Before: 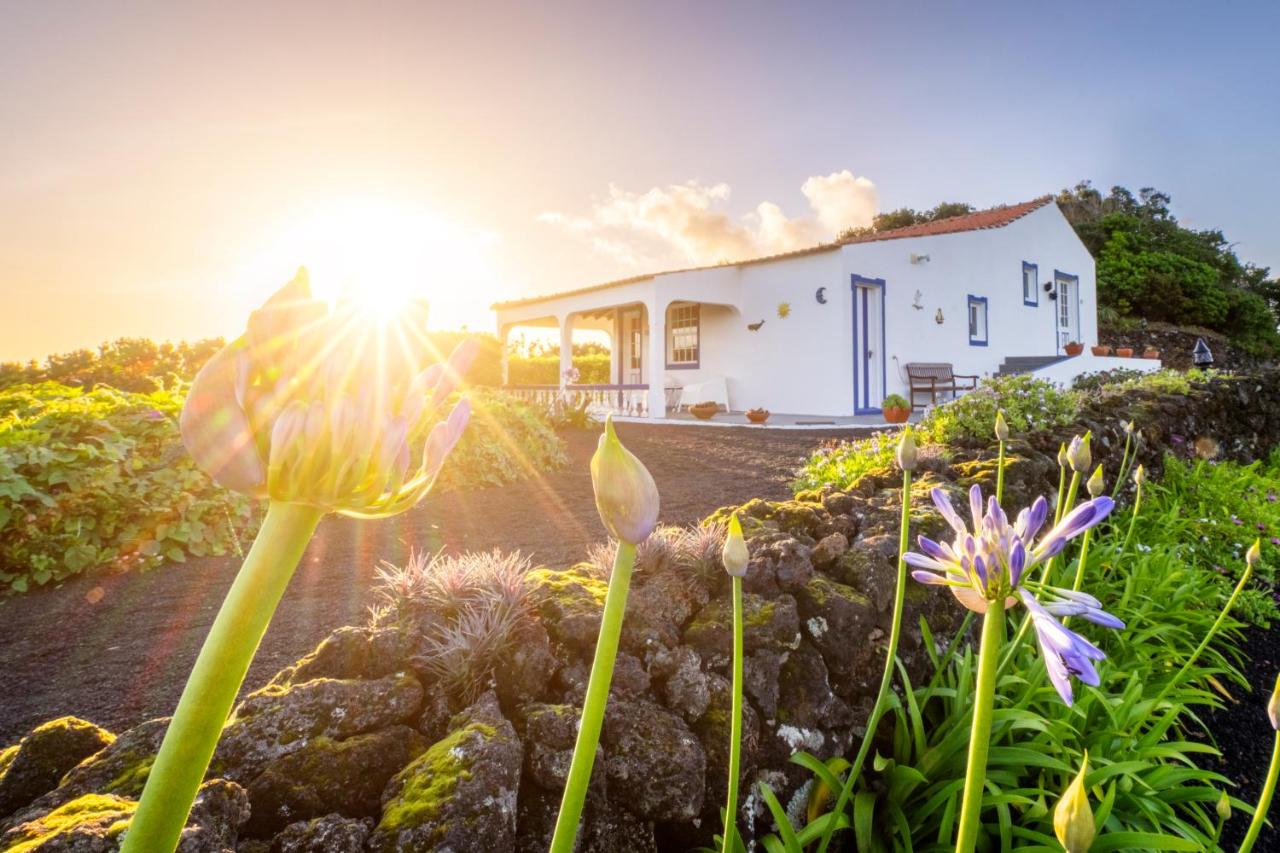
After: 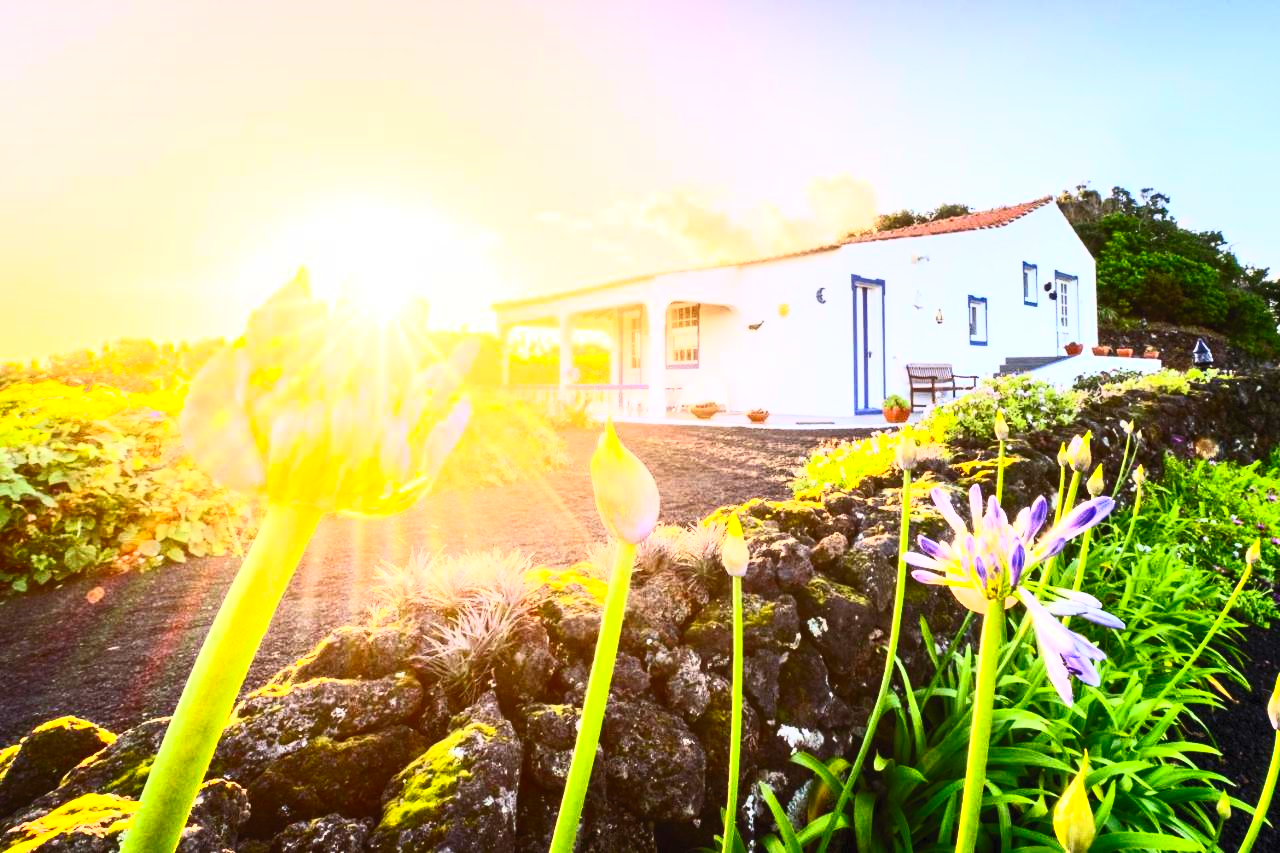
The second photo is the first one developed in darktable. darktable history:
contrast brightness saturation: contrast 0.814, brightness 0.582, saturation 0.595
